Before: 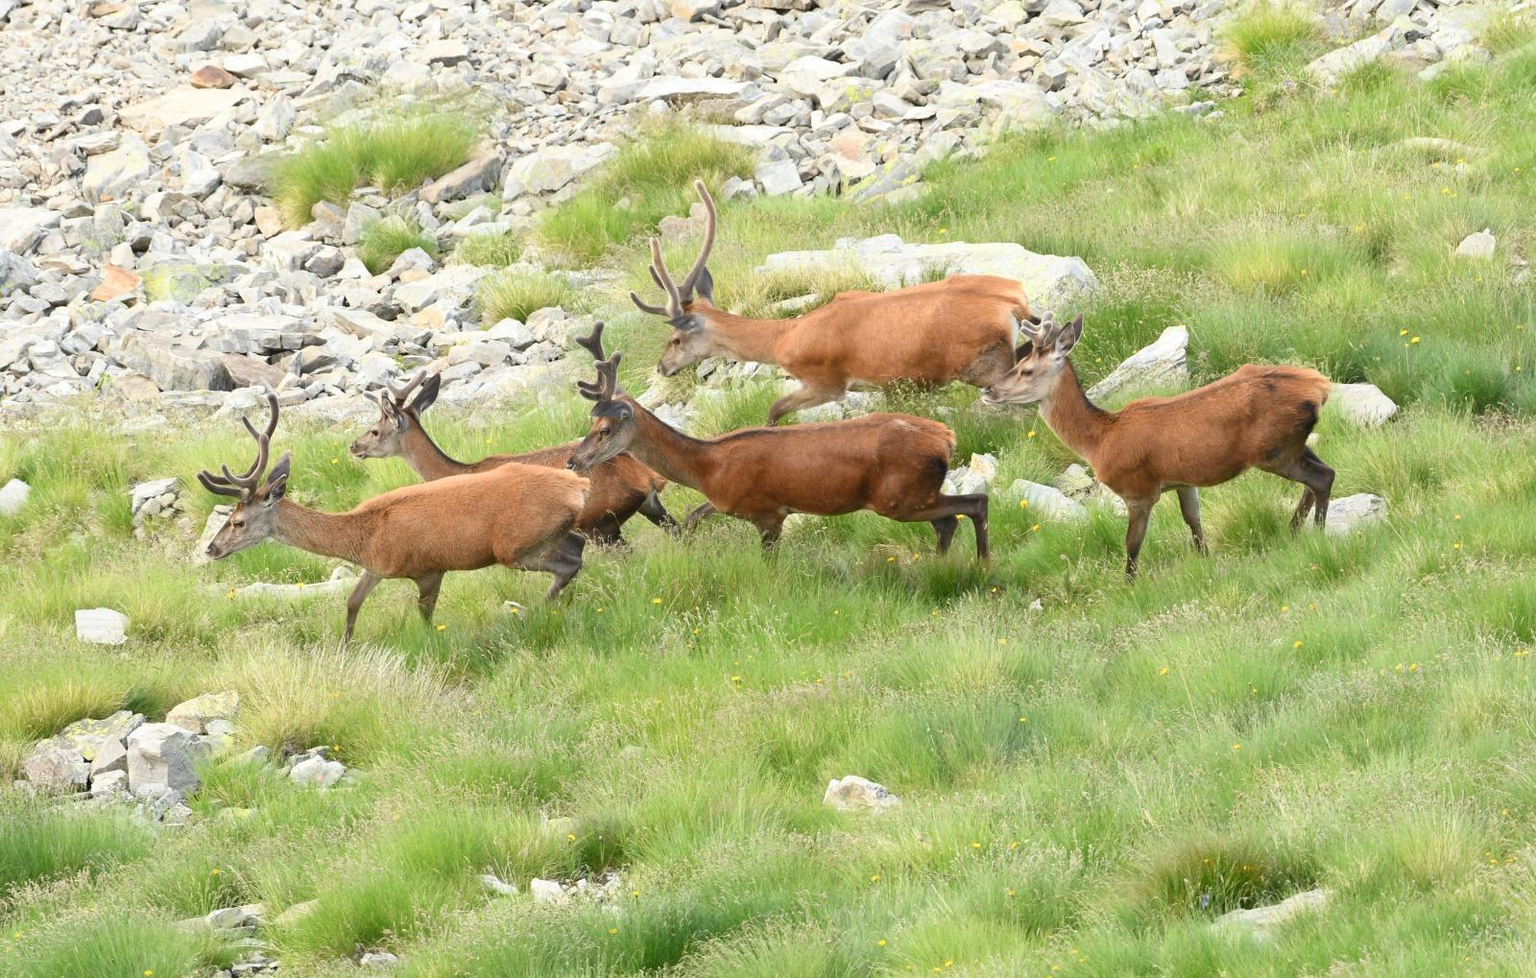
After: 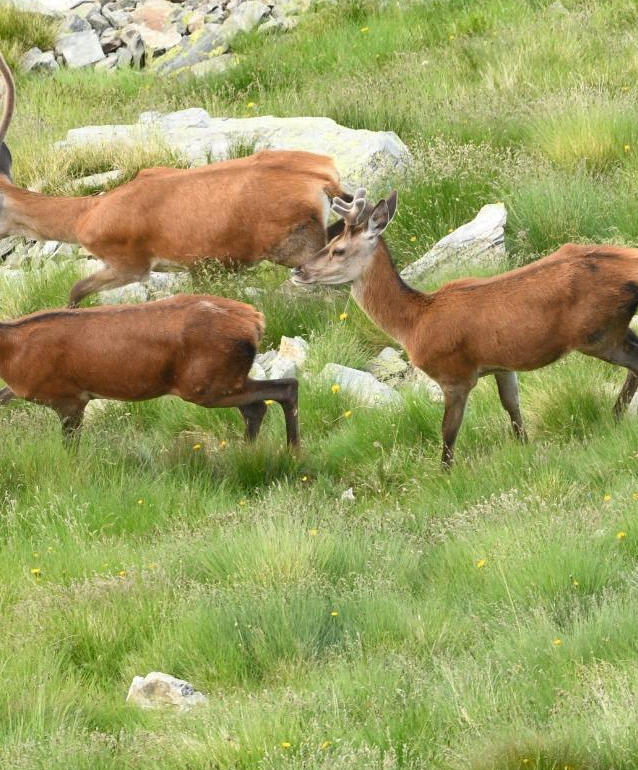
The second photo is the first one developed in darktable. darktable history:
shadows and highlights: soften with gaussian
exposure: compensate highlight preservation false
crop: left 45.721%, top 13.393%, right 14.118%, bottom 10.01%
